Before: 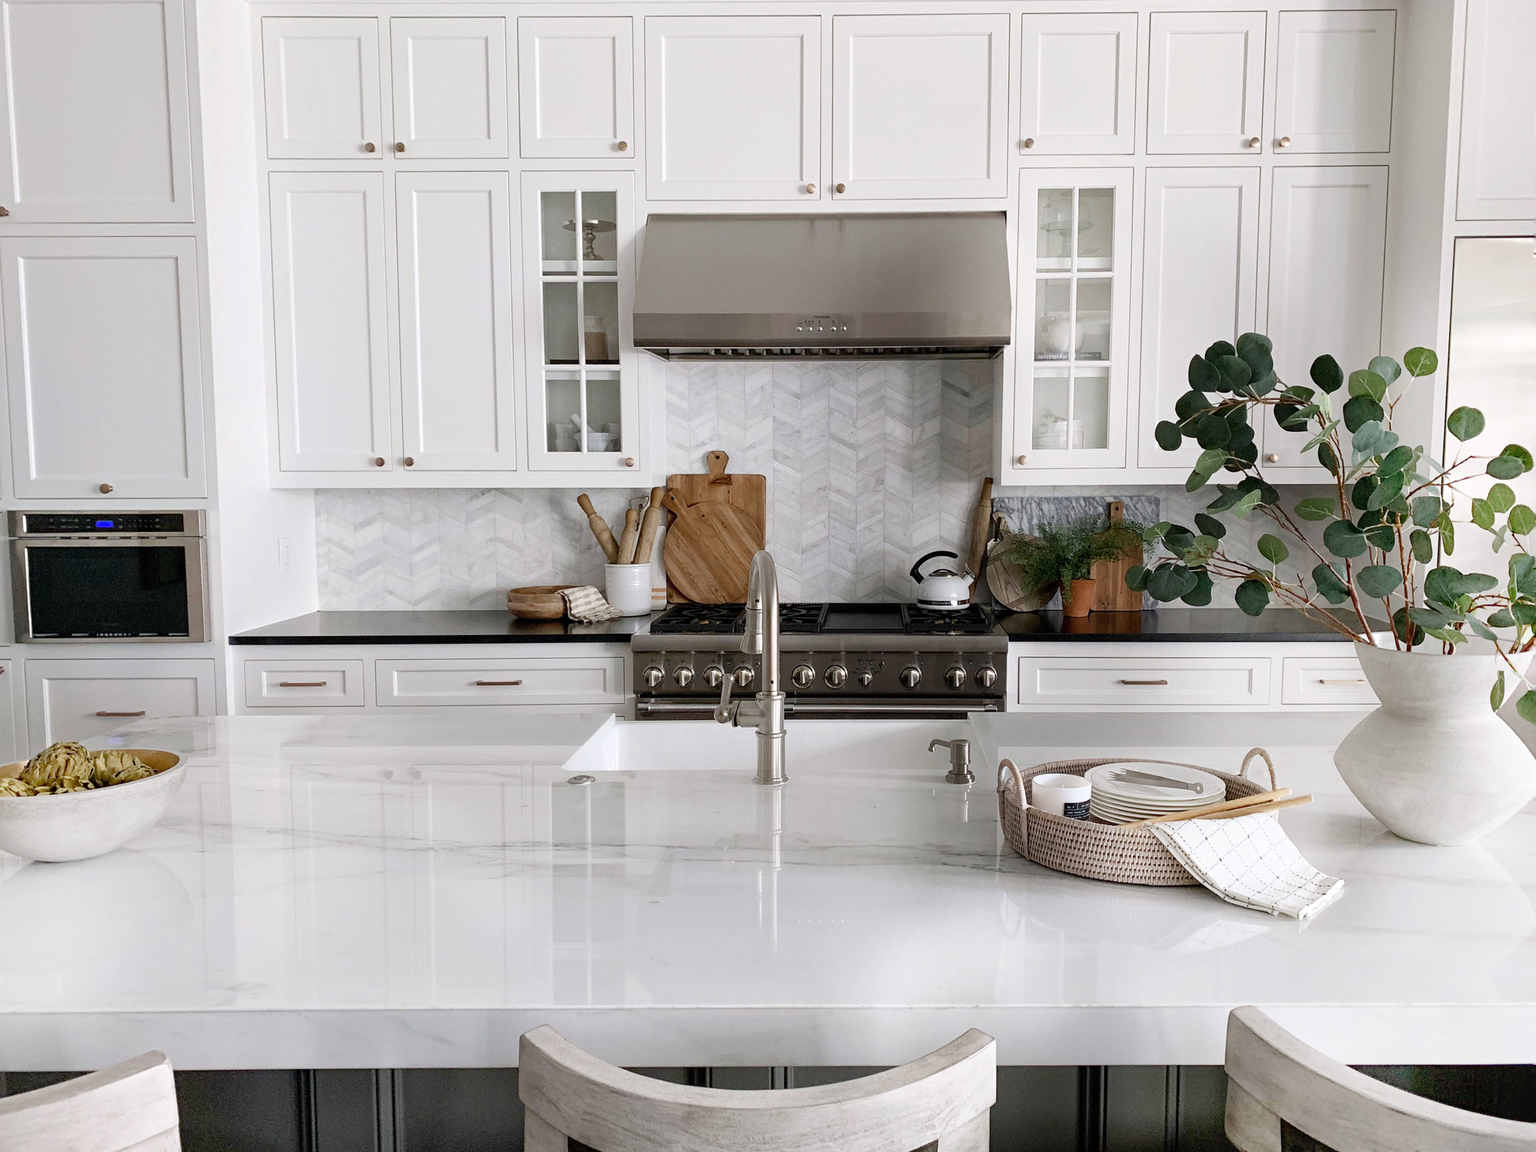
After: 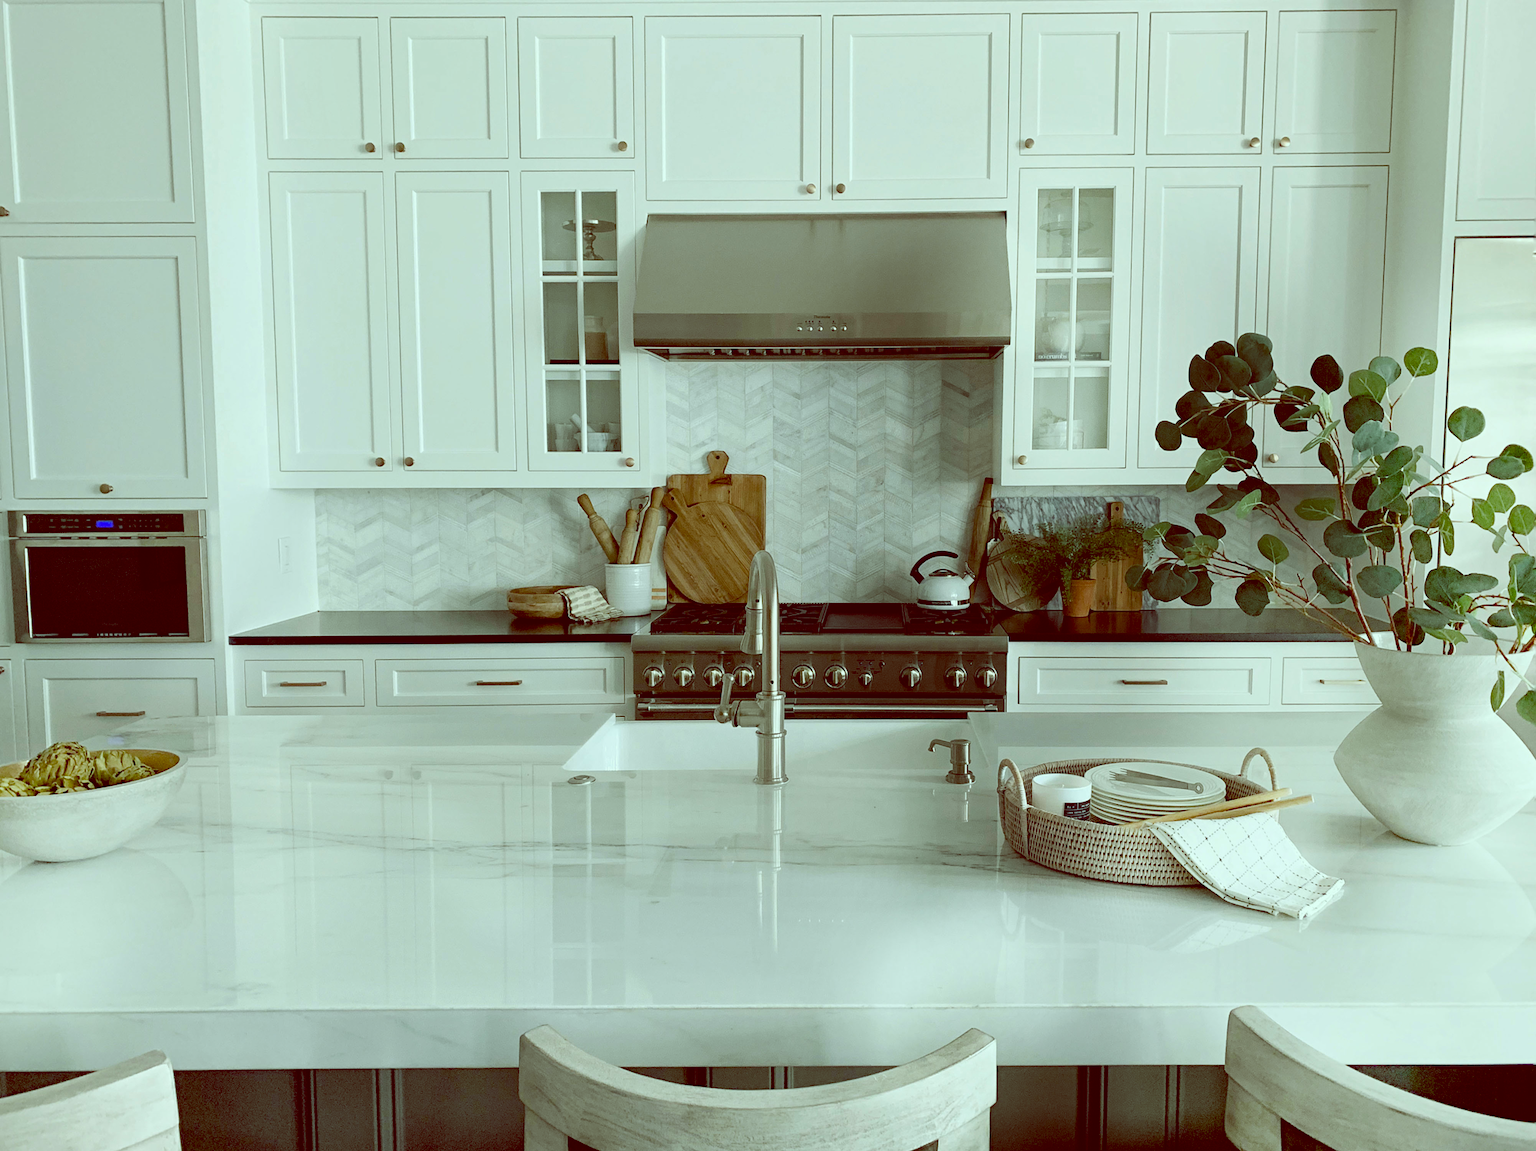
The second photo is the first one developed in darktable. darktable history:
white balance: red 0.967, blue 1.049
color balance: lift [1, 1.015, 0.987, 0.985], gamma [1, 0.959, 1.042, 0.958], gain [0.927, 0.938, 1.072, 0.928], contrast 1.5%
